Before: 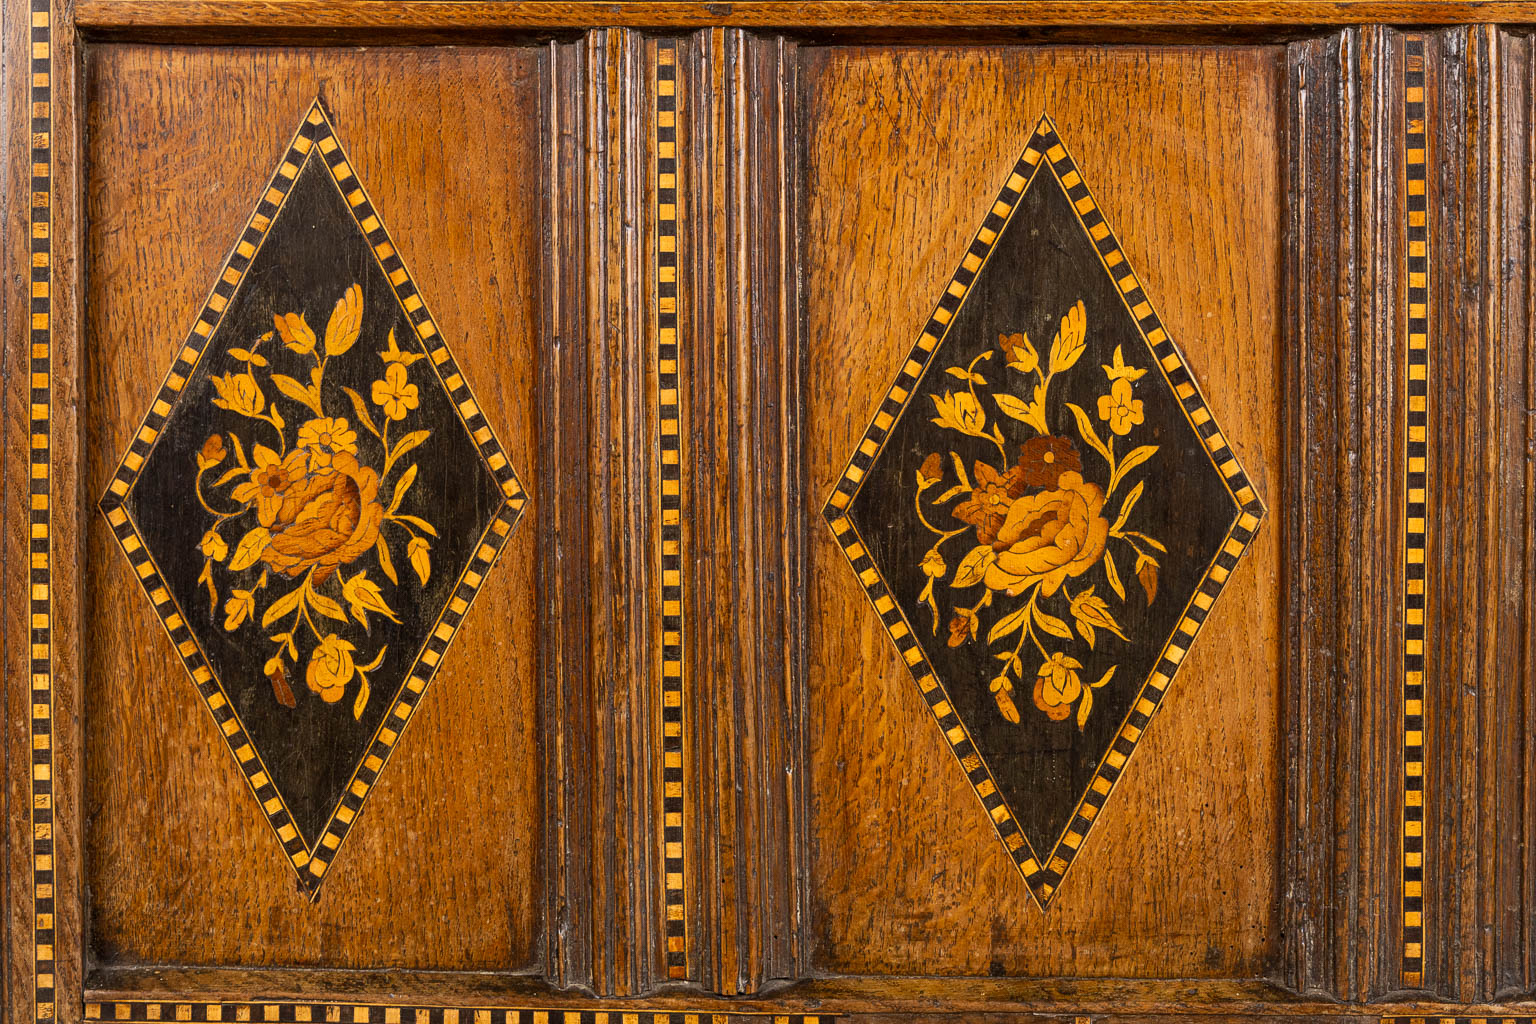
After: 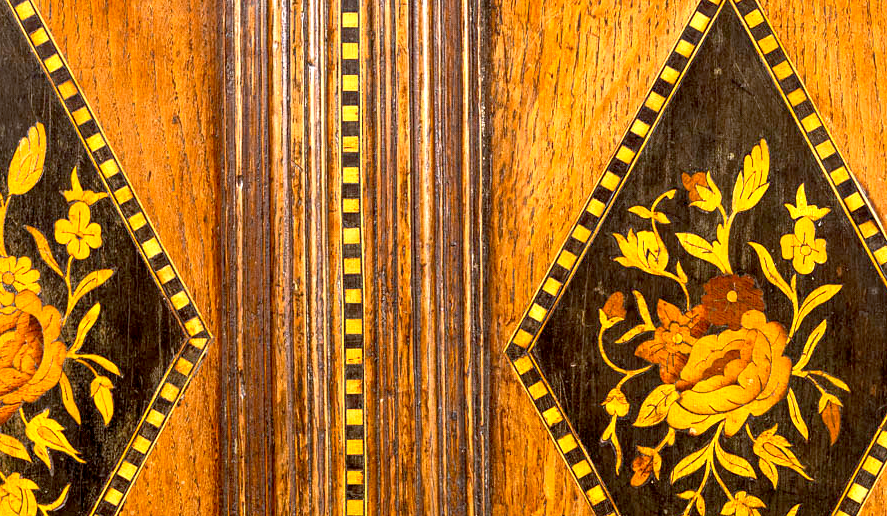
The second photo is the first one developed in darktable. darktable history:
exposure: black level correction 0.008, exposure 0.978 EV, compensate exposure bias true, compensate highlight preservation false
crop: left 20.672%, top 15.789%, right 21.55%, bottom 33.781%
